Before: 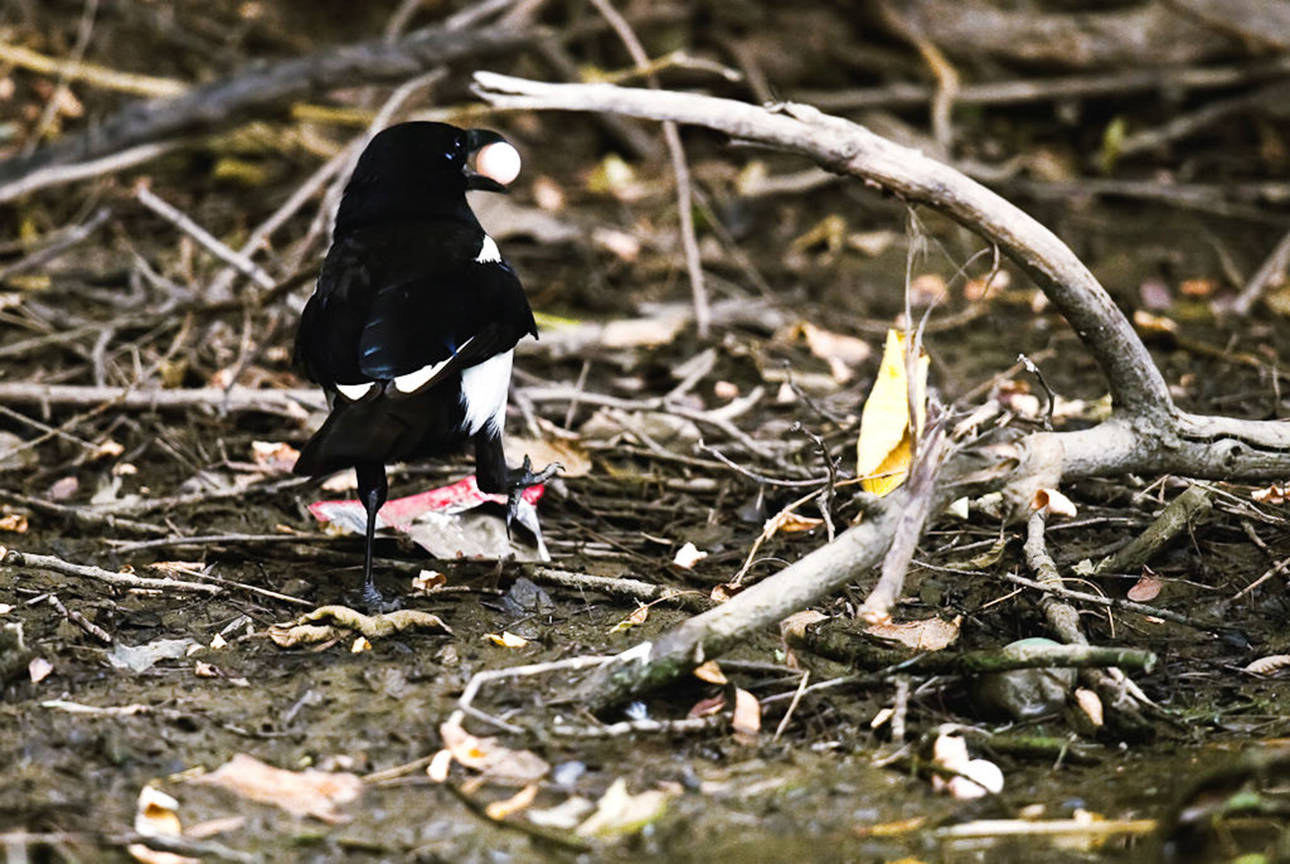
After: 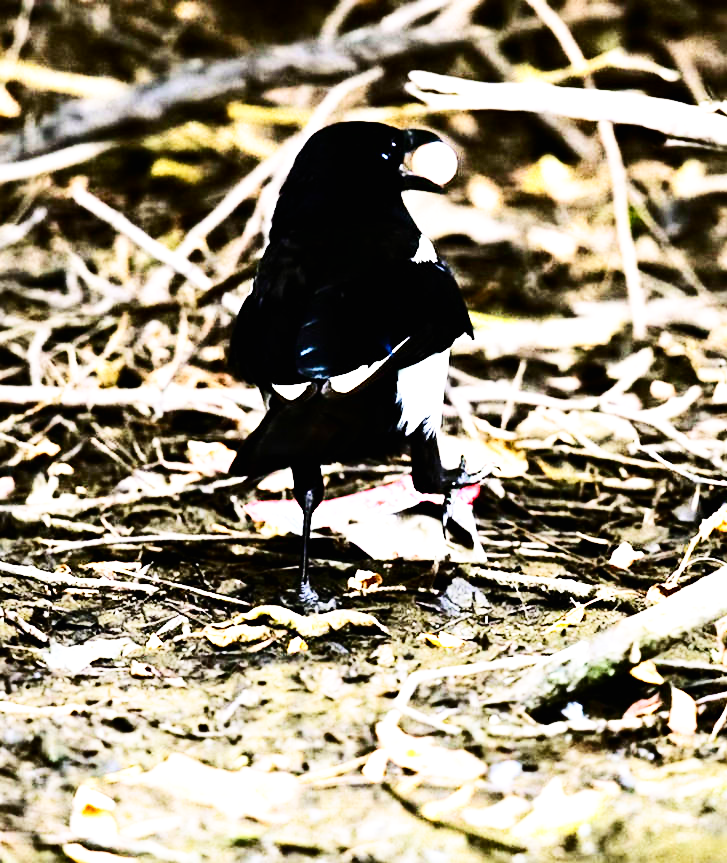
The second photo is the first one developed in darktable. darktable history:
crop: left 5.036%, right 38.564%
contrast brightness saturation: contrast 0.29
tone equalizer: -8 EV -0.79 EV, -7 EV -0.737 EV, -6 EV -0.617 EV, -5 EV -0.421 EV, -3 EV 0.398 EV, -2 EV 0.6 EV, -1 EV 0.675 EV, +0 EV 0.723 EV, mask exposure compensation -0.507 EV
base curve: curves: ch0 [(0, 0.003) (0.001, 0.002) (0.006, 0.004) (0.02, 0.022) (0.048, 0.086) (0.094, 0.234) (0.162, 0.431) (0.258, 0.629) (0.385, 0.8) (0.548, 0.918) (0.751, 0.988) (1, 1)], preserve colors none
